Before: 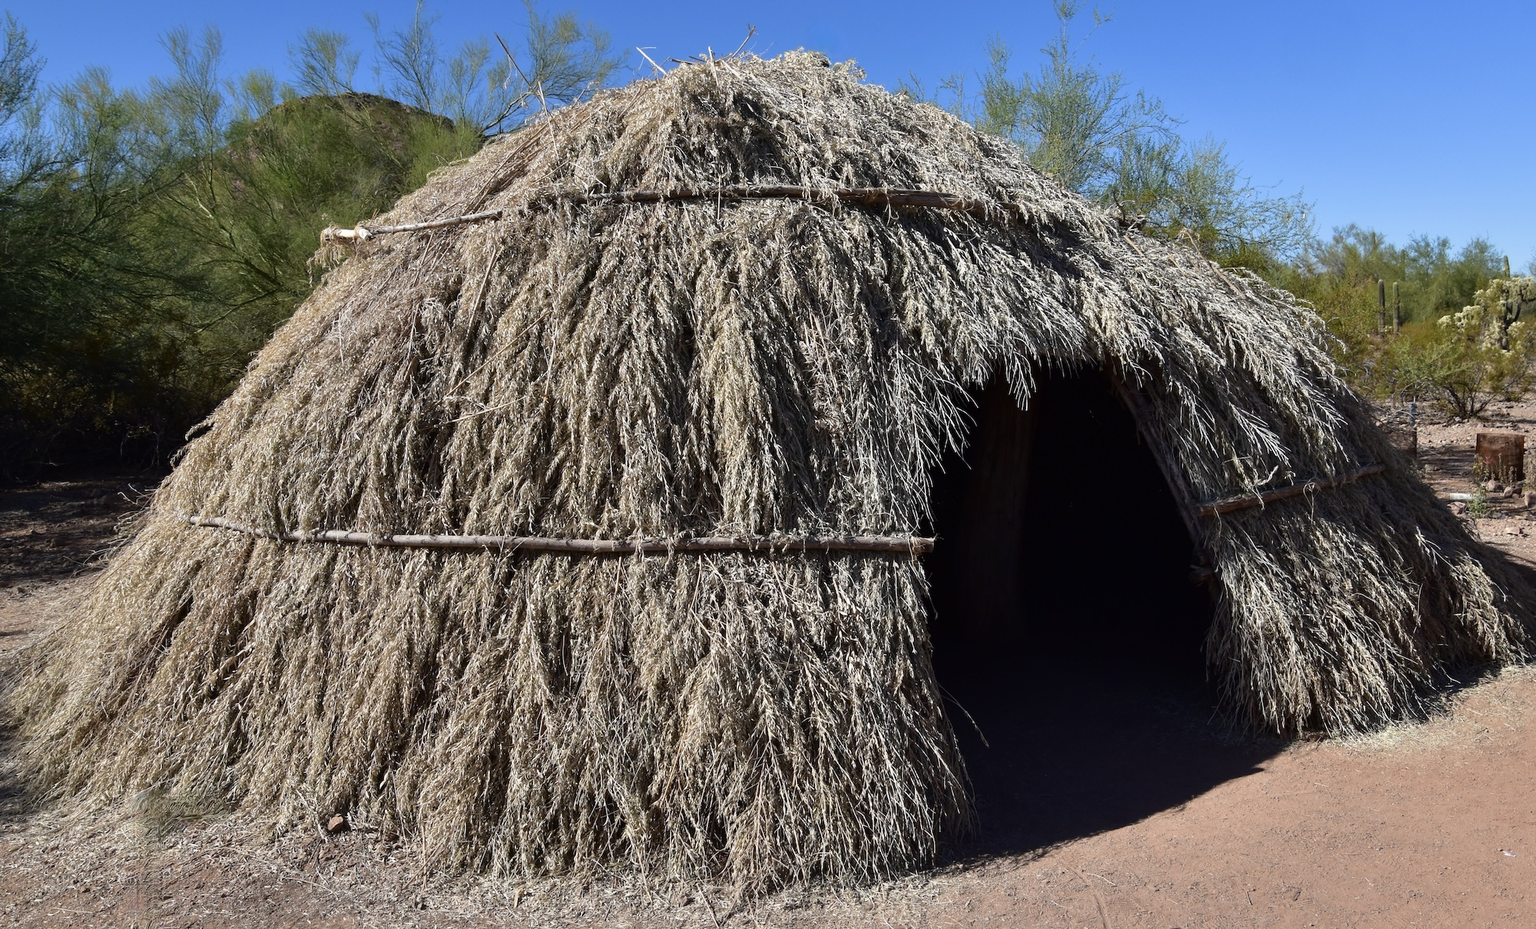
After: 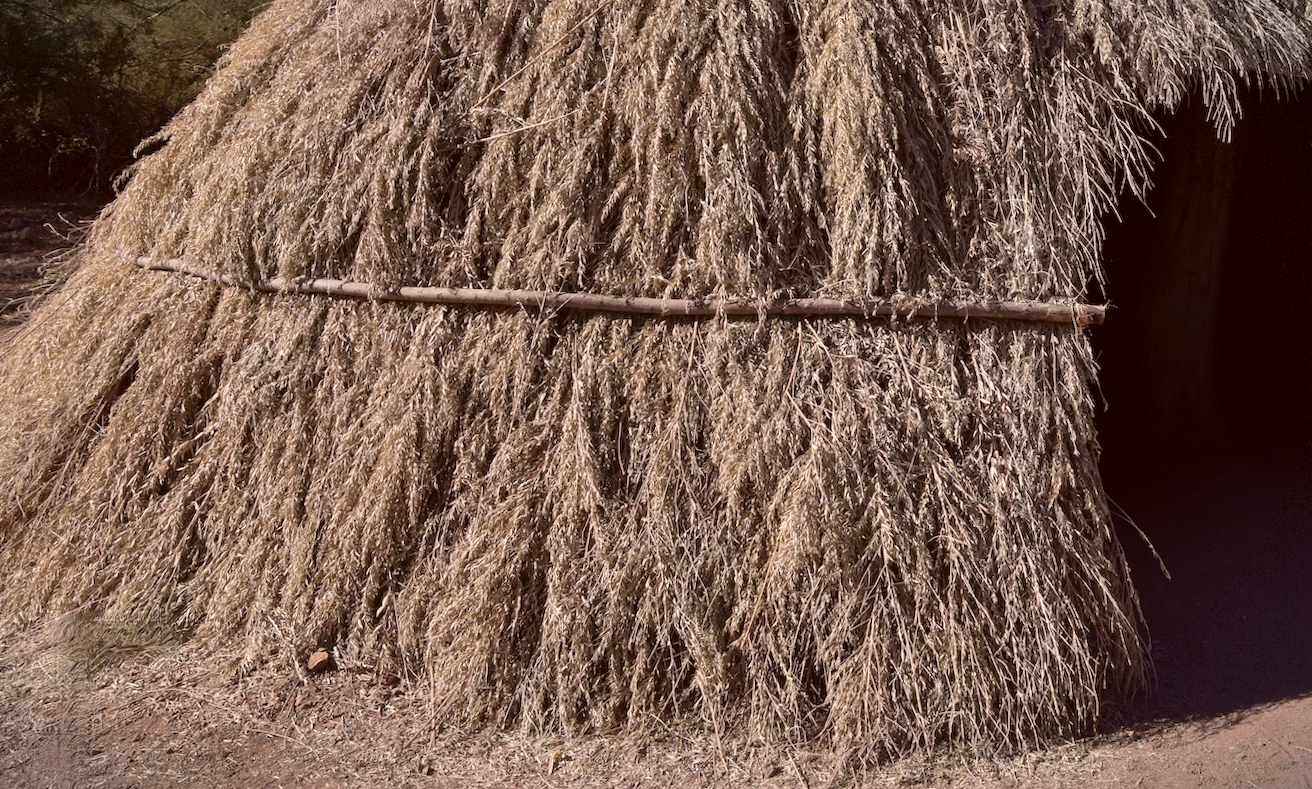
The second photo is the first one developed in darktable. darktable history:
shadows and highlights: on, module defaults
crop and rotate: angle -1.23°, left 3.906%, top 32.415%, right 28.148%
color correction: highlights a* 10.24, highlights b* 9.73, shadows a* 9.18, shadows b* 8.52, saturation 0.788
vignetting: fall-off start 99.18%, fall-off radius 65.19%, automatic ratio true, dithering 8-bit output, unbound false
